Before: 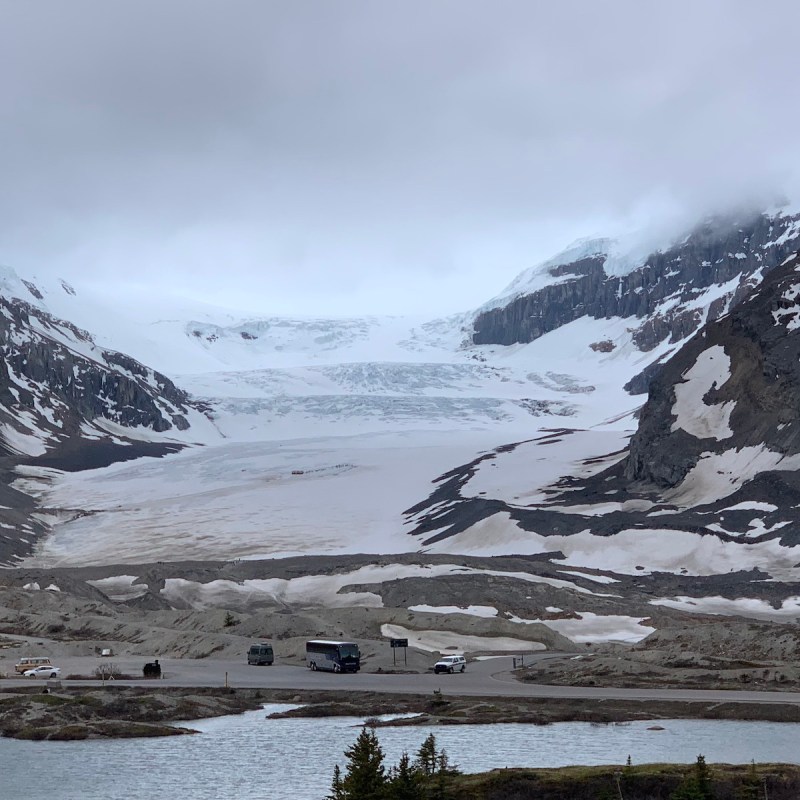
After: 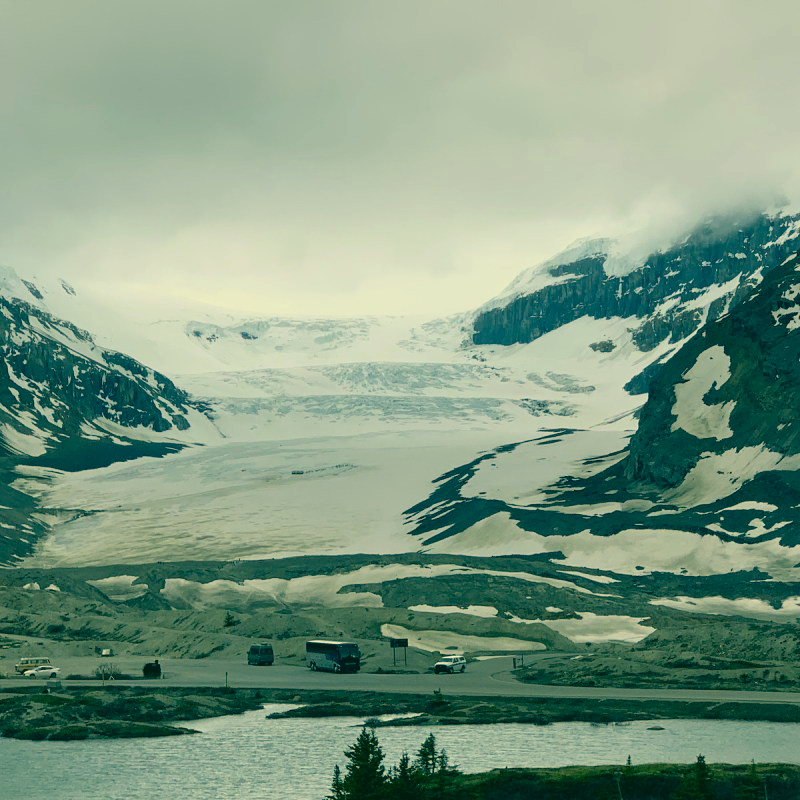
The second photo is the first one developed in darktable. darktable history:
exposure: compensate highlight preservation false
color correction: highlights a* 2, highlights b* 34.17, shadows a* -36.86, shadows b* -5.43
